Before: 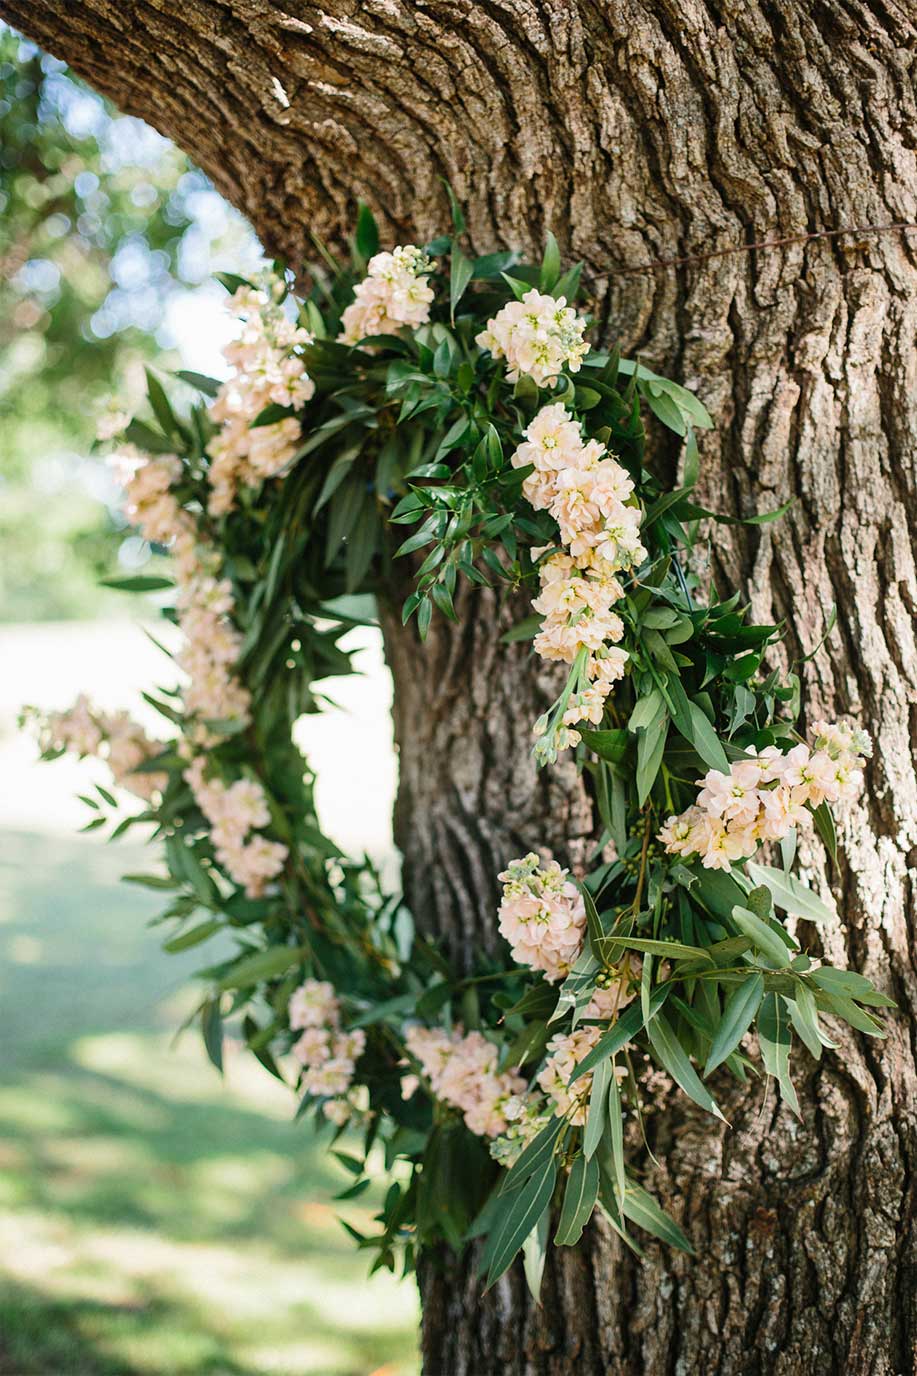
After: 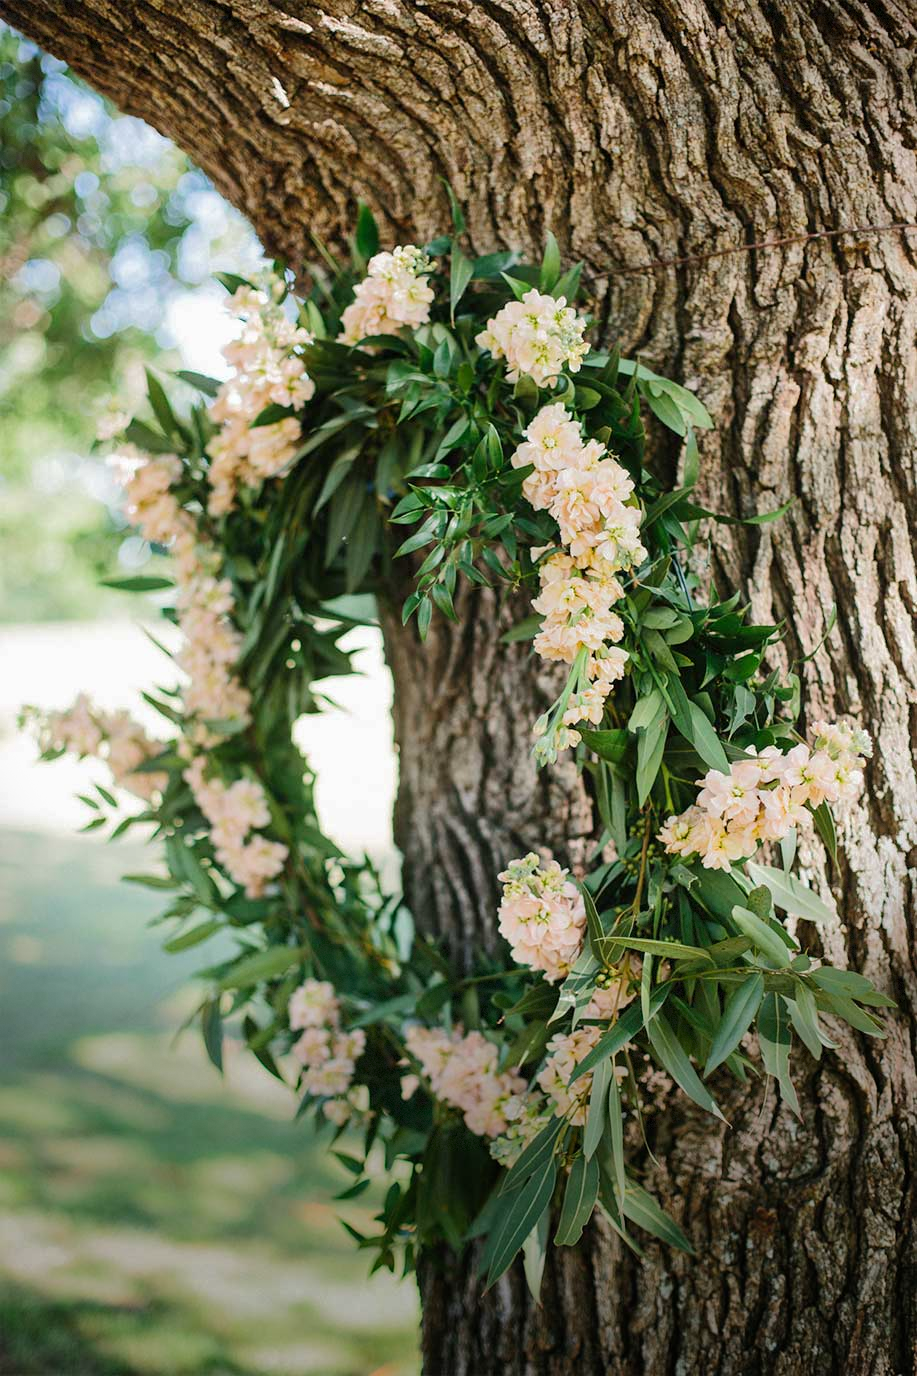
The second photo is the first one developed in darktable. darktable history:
vignetting: fall-off start 68.33%, fall-off radius 30%, saturation 0.042, center (-0.066, -0.311), width/height ratio 0.992, shape 0.85, dithering 8-bit output
base curve: curves: ch0 [(0, 0) (0.235, 0.266) (0.503, 0.496) (0.786, 0.72) (1, 1)]
